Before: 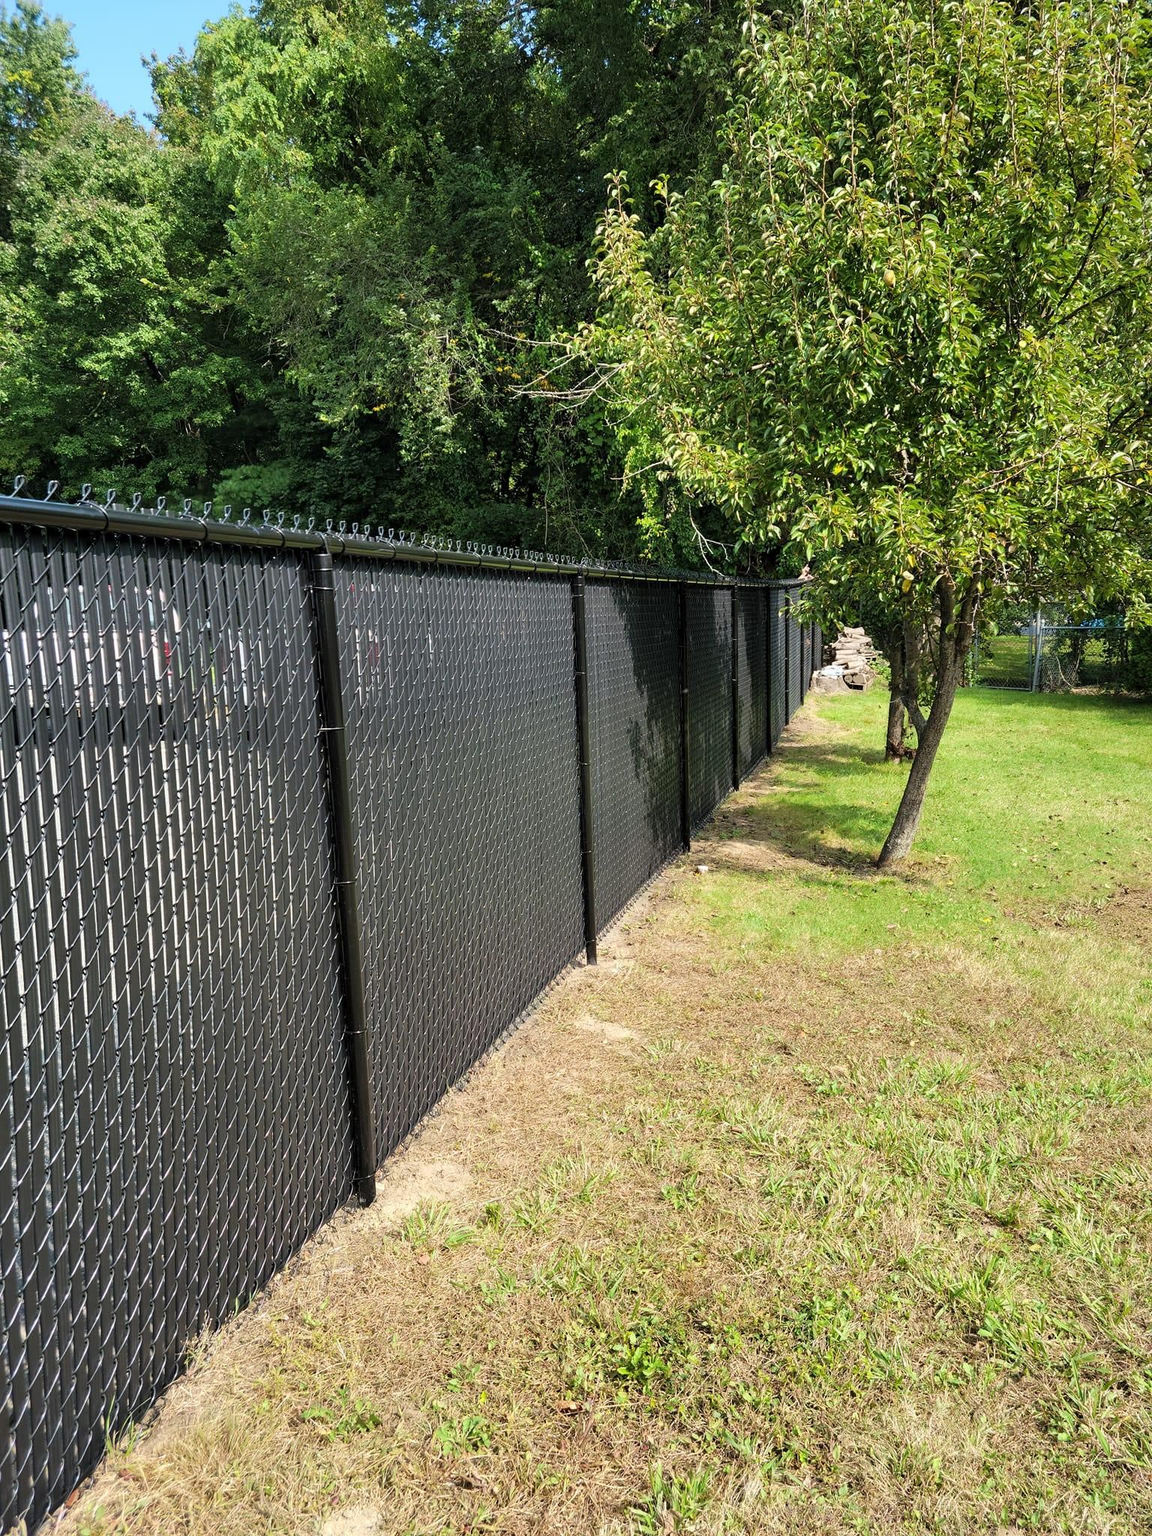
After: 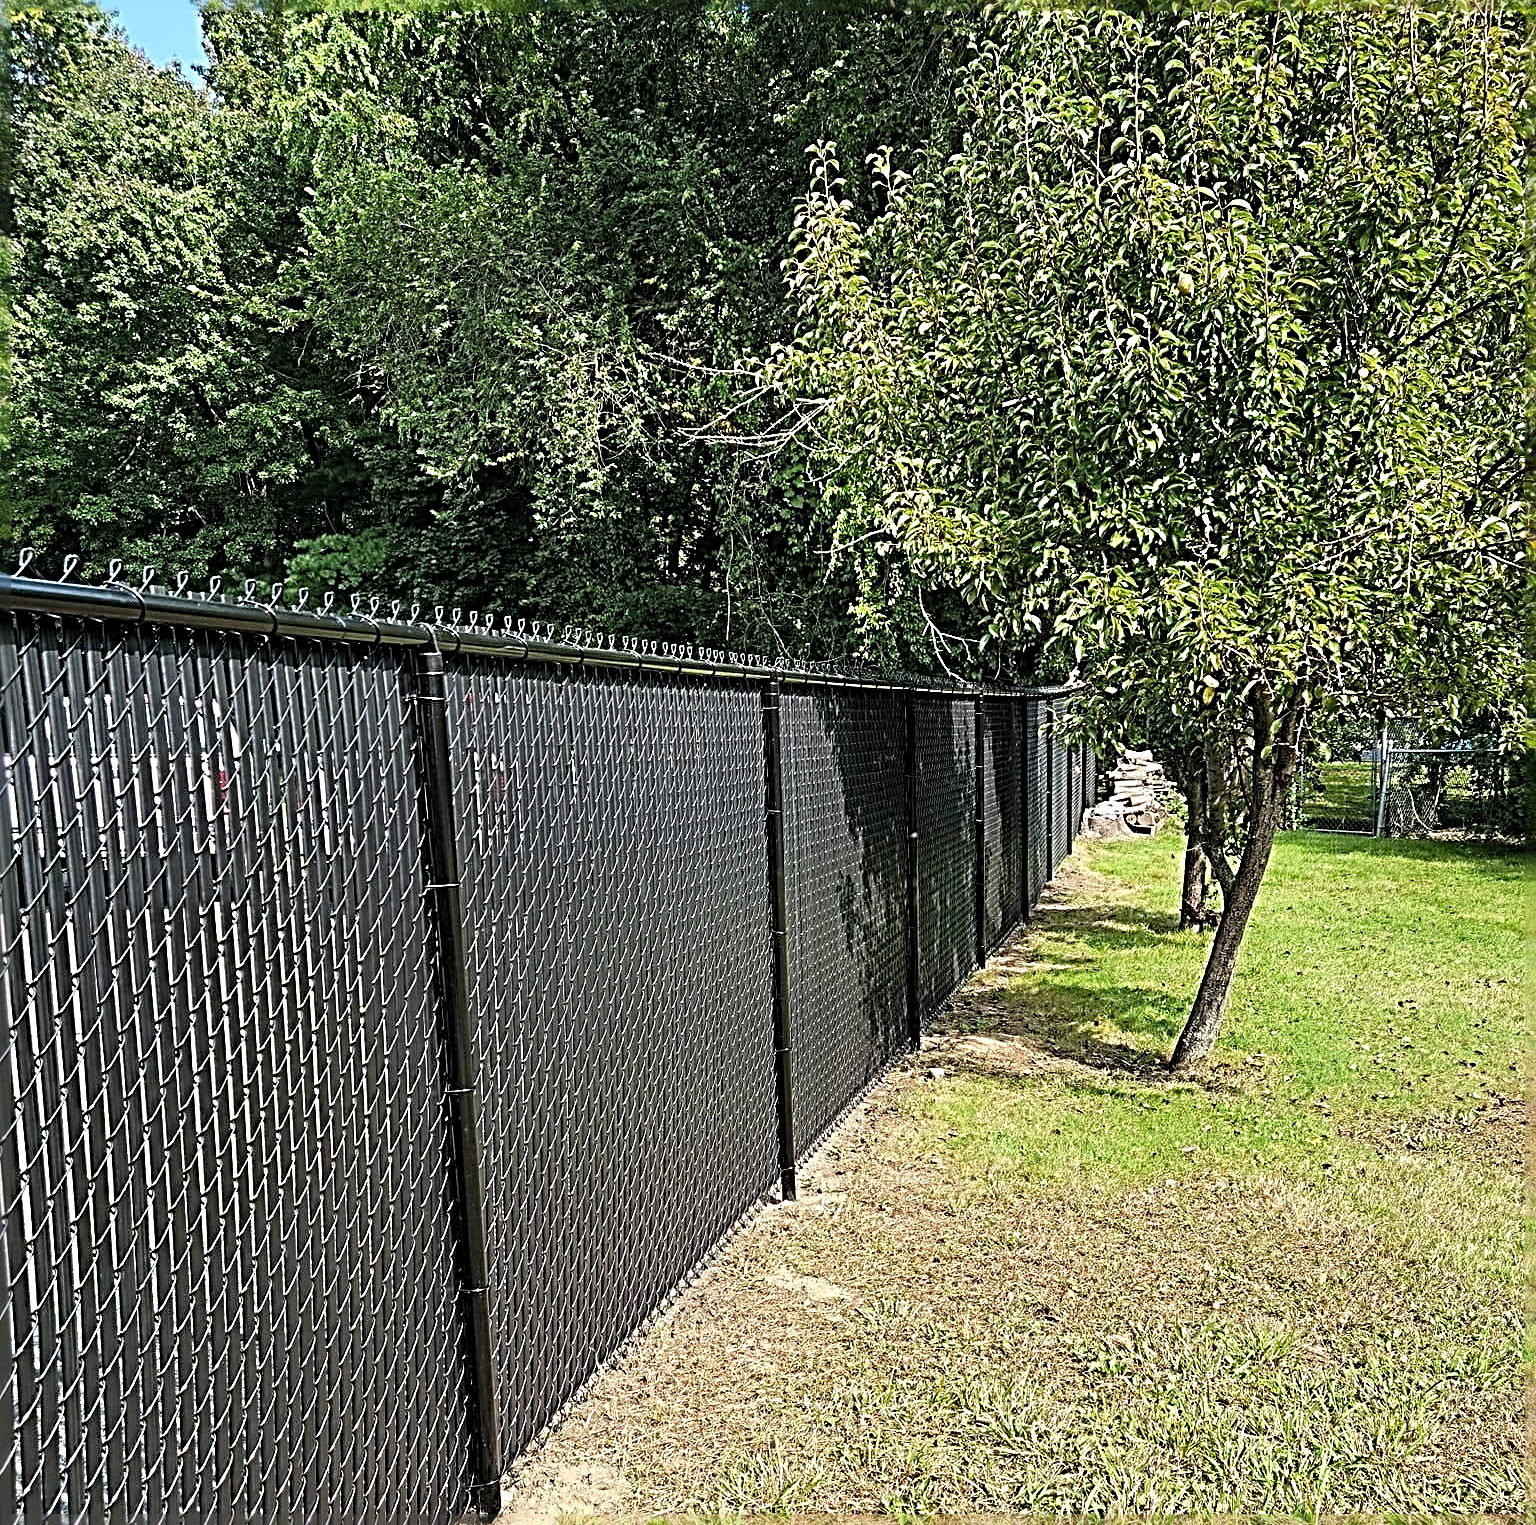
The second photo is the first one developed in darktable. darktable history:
crop: top 4.202%, bottom 21.298%
sharpen: radius 4.02, amount 1.983
